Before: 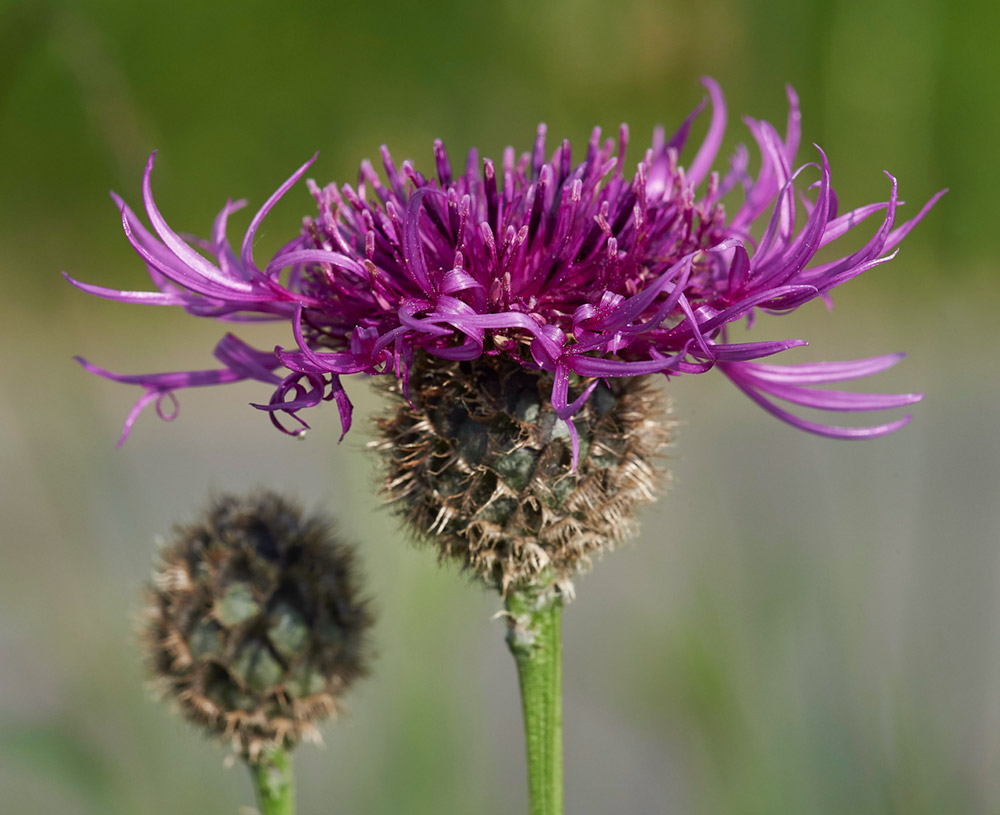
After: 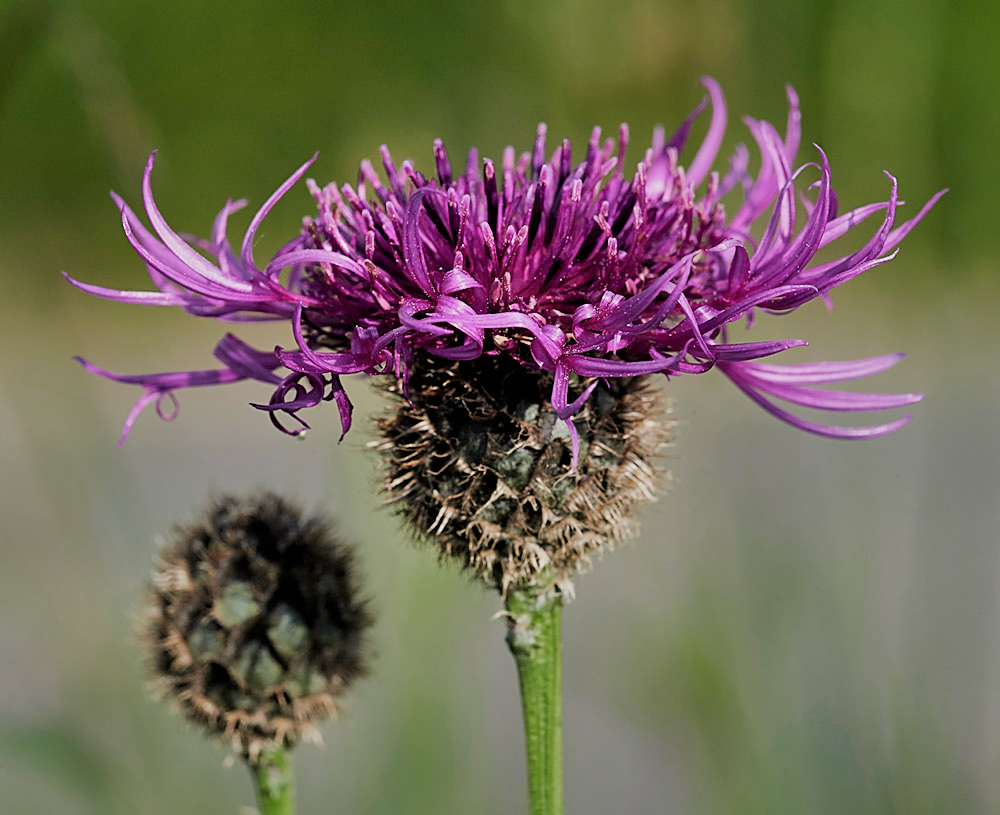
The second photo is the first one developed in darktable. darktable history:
color zones: curves: ch0 [(0.25, 0.5) (0.636, 0.25) (0.75, 0.5)]
shadows and highlights: low approximation 0.01, soften with gaussian
filmic rgb: black relative exposure -5.13 EV, white relative exposure 3.98 EV, hardness 2.89, contrast 1.097, highlights saturation mix -19.47%
sharpen: on, module defaults
